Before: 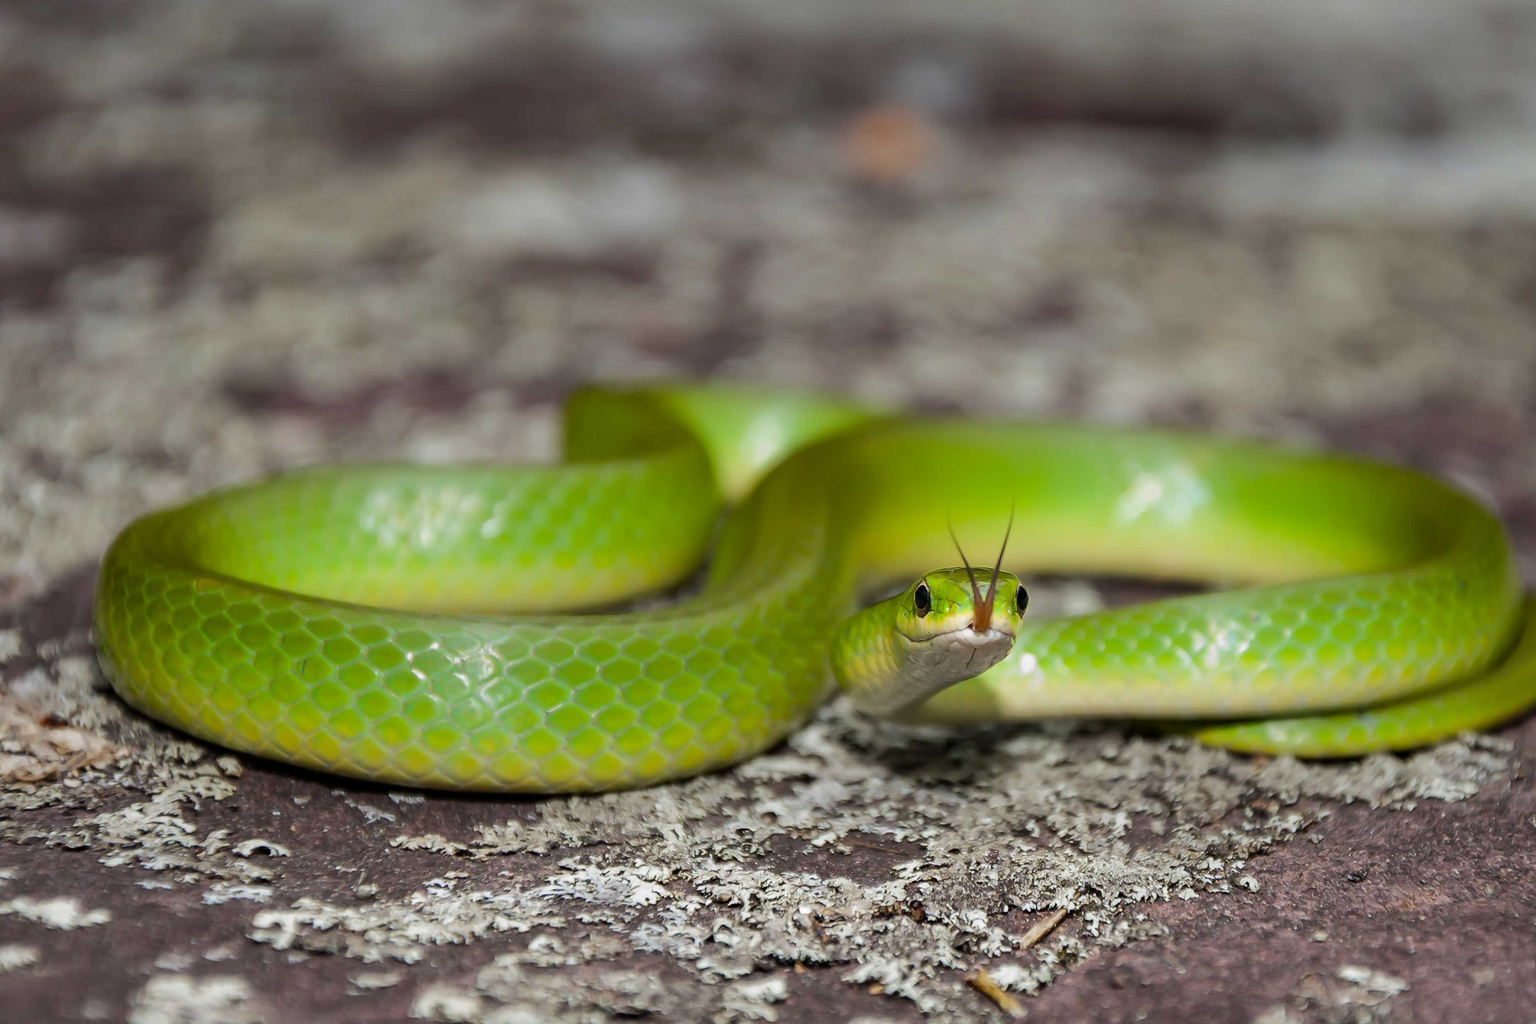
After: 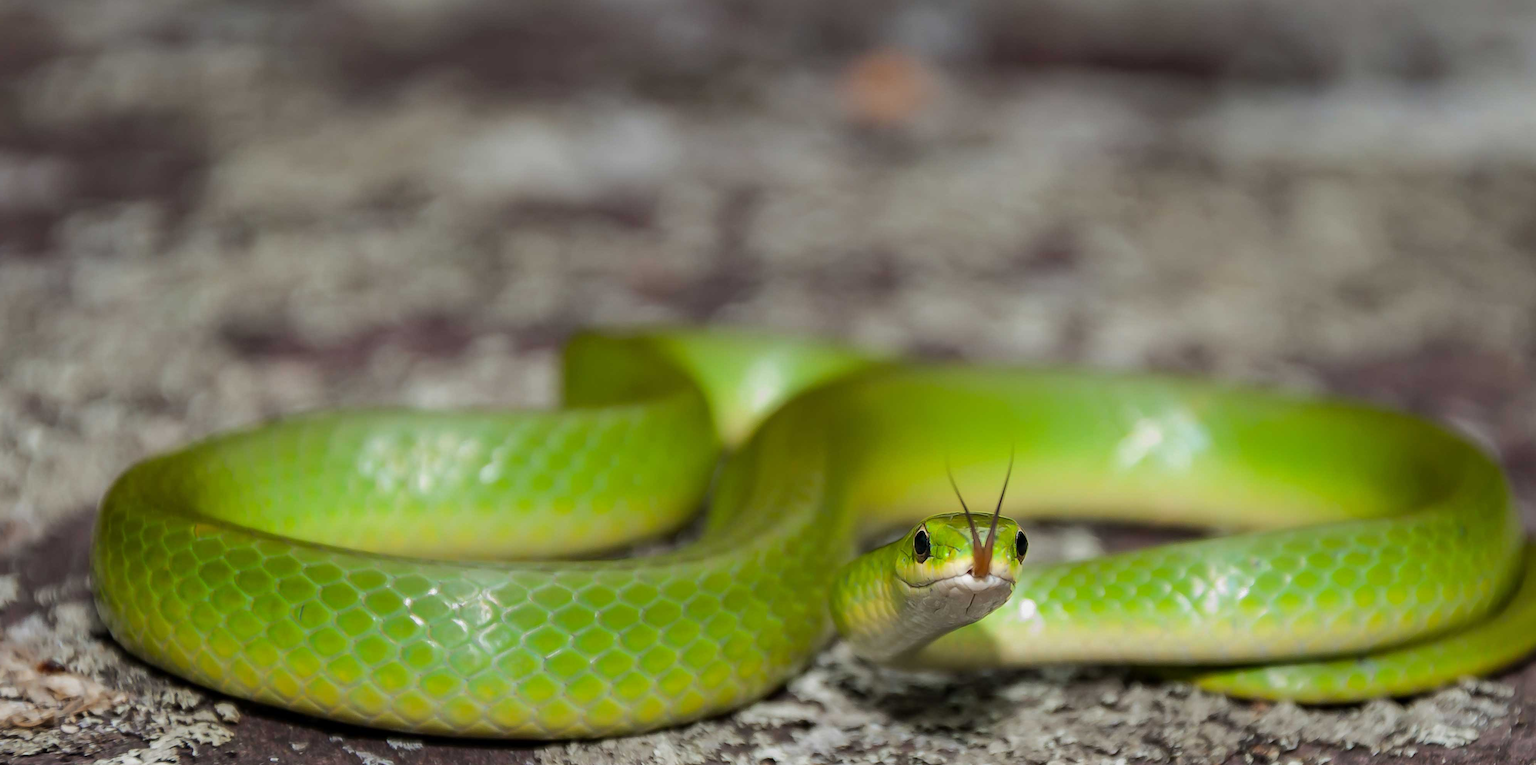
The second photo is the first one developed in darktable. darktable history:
crop: left 0.203%, top 5.51%, bottom 19.826%
